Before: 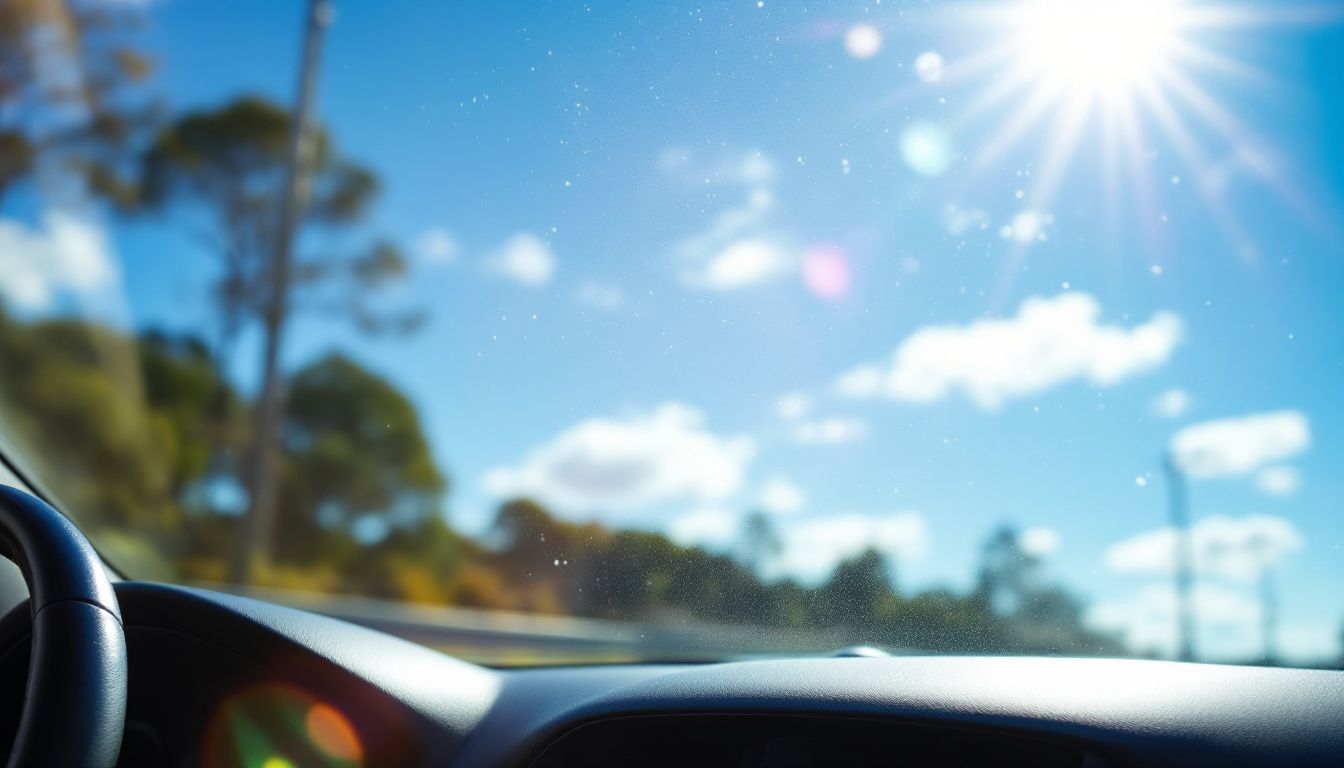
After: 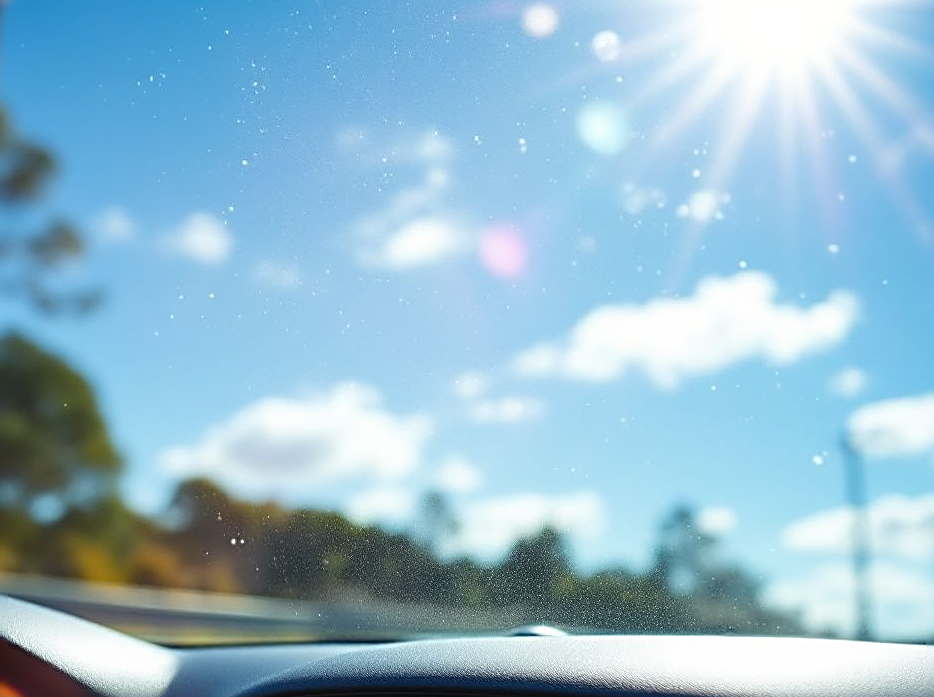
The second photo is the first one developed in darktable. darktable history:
sharpen: radius 3.025, amount 0.757
crop and rotate: left 24.034%, top 2.838%, right 6.406%, bottom 6.299%
